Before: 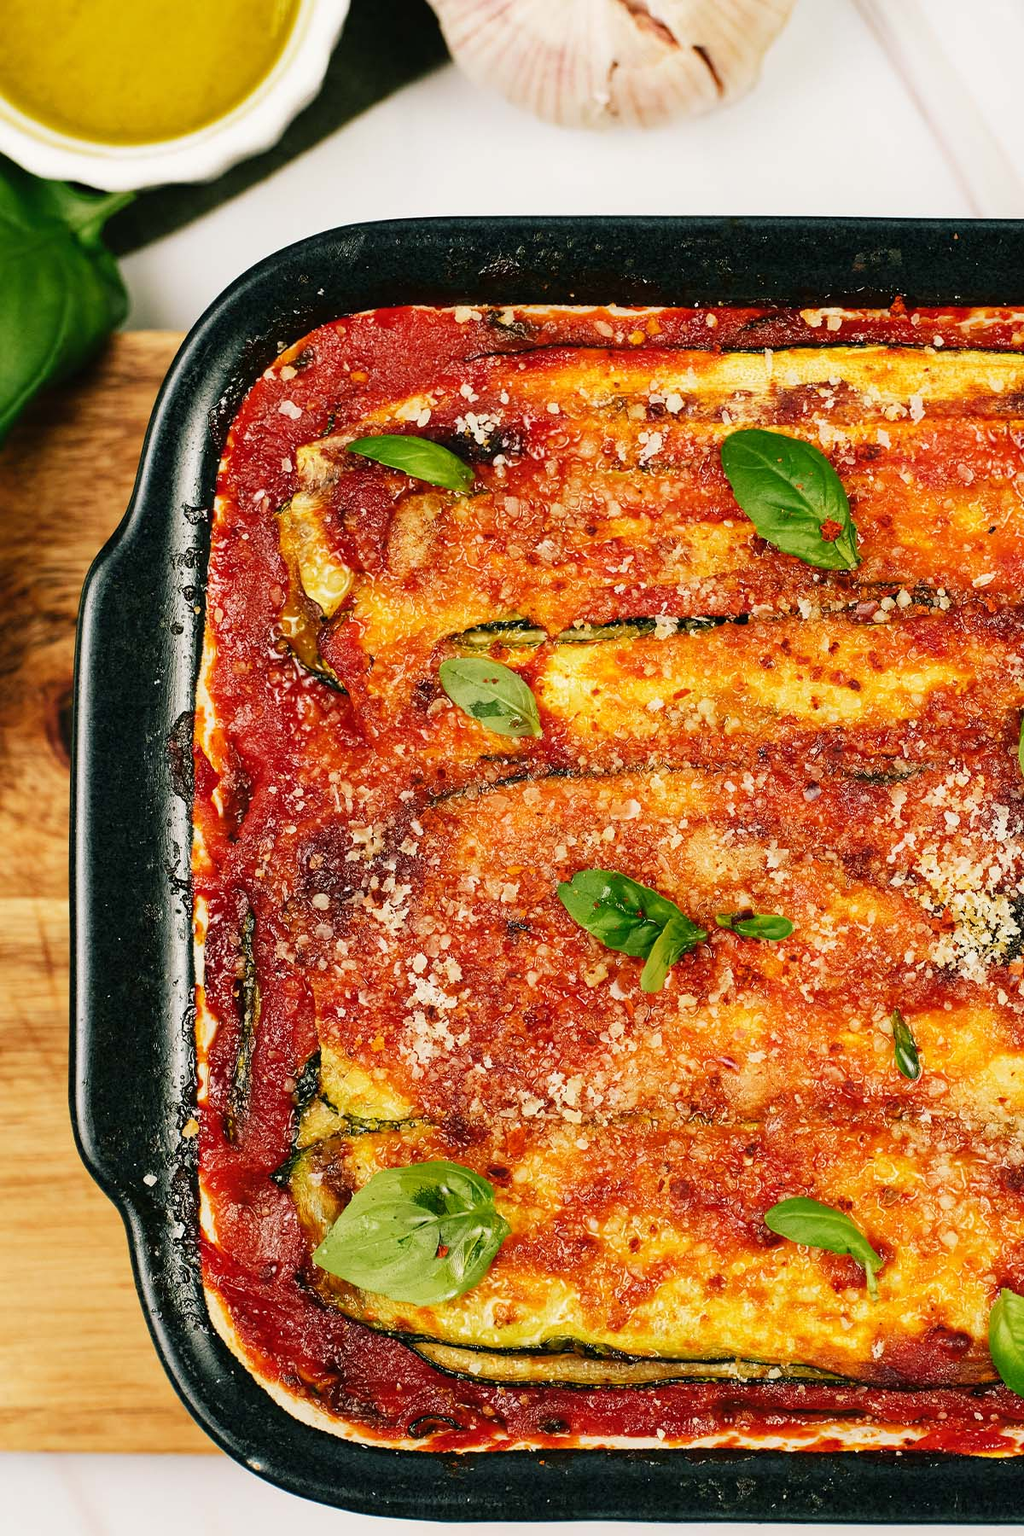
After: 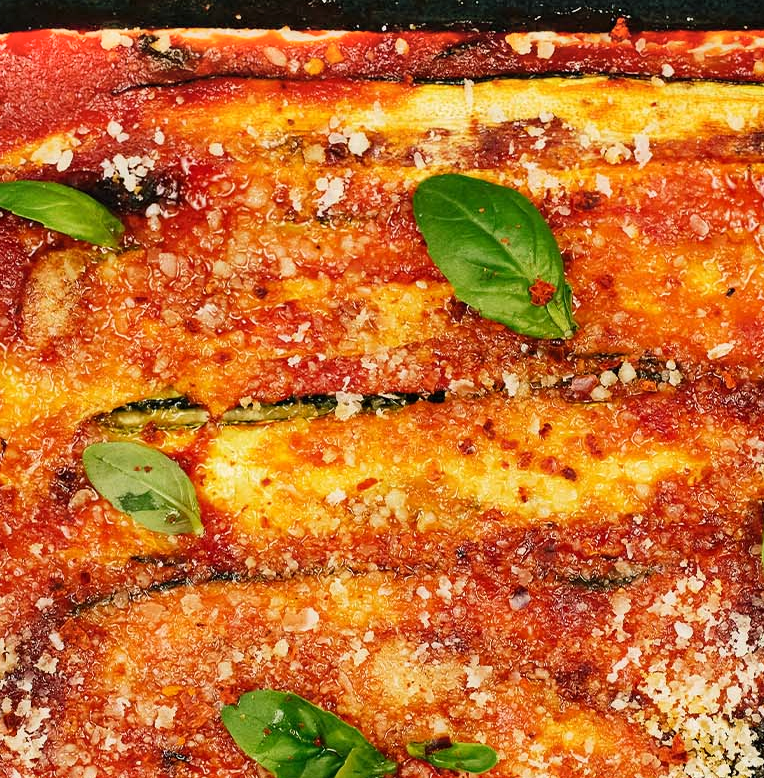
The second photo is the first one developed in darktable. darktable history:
shadows and highlights: shadows 75, highlights -25, soften with gaussian
crop: left 36.005%, top 18.293%, right 0.31%, bottom 38.444%
